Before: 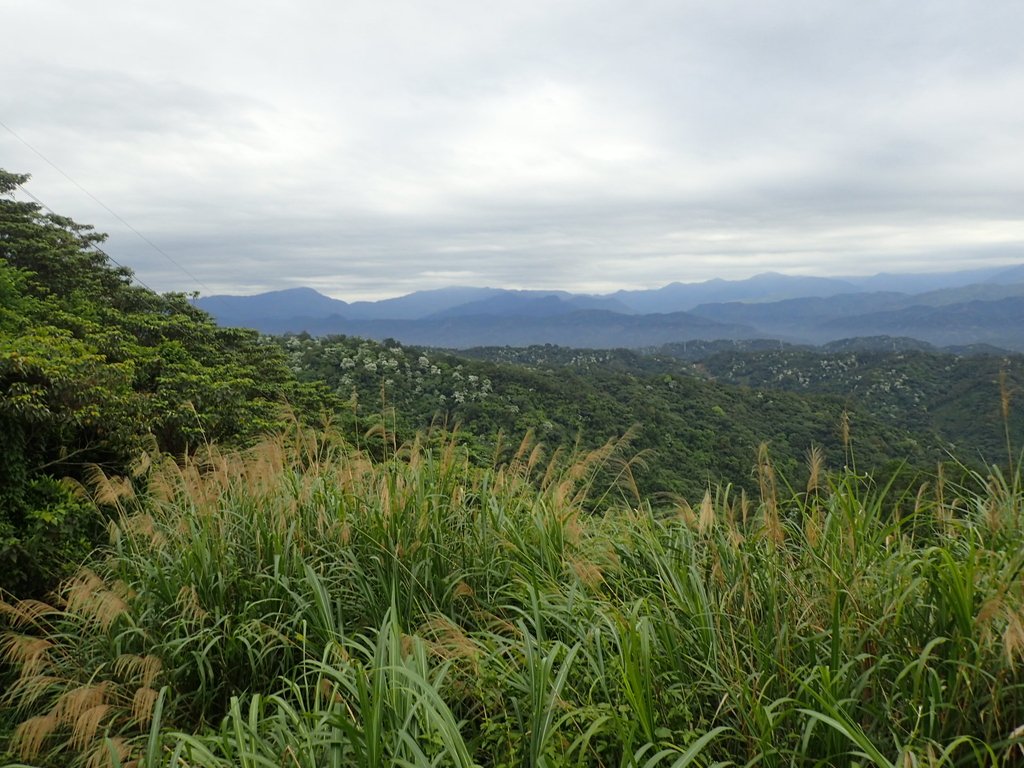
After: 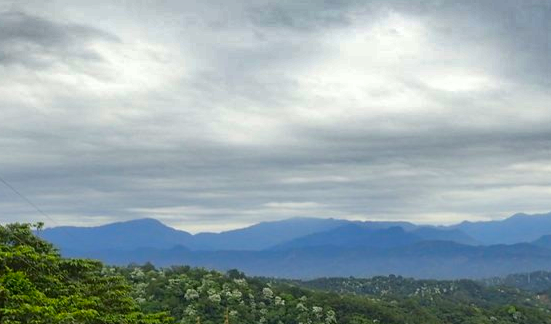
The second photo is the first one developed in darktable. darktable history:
crop: left 15.306%, top 9.065%, right 30.789%, bottom 48.638%
contrast brightness saturation: contrast 0.04, saturation 0.07
color correction: saturation 1.34
base curve: preserve colors none
shadows and highlights: shadows 20.91, highlights -82.73, soften with gaussian
